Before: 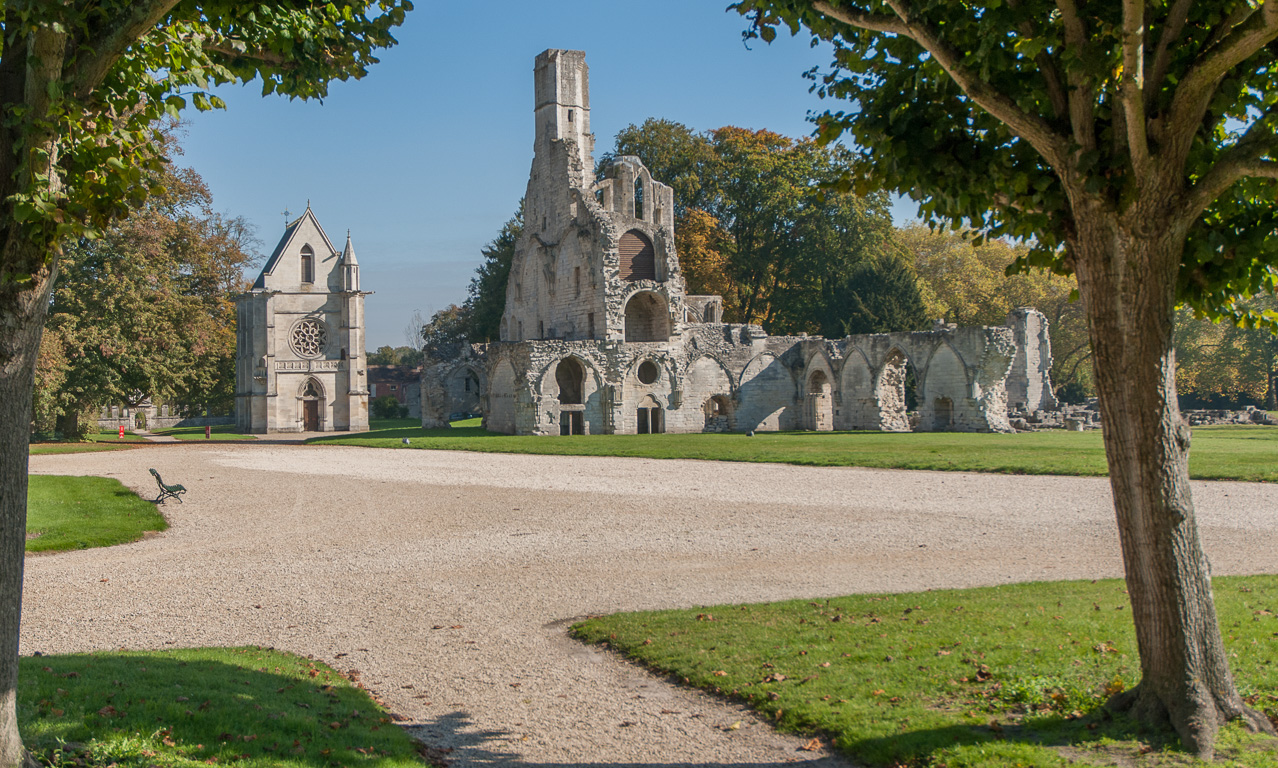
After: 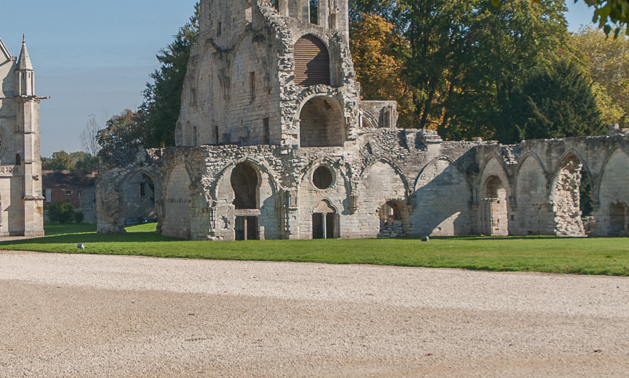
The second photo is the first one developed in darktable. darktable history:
crop: left 25.457%, top 25.428%, right 25.256%, bottom 25.282%
